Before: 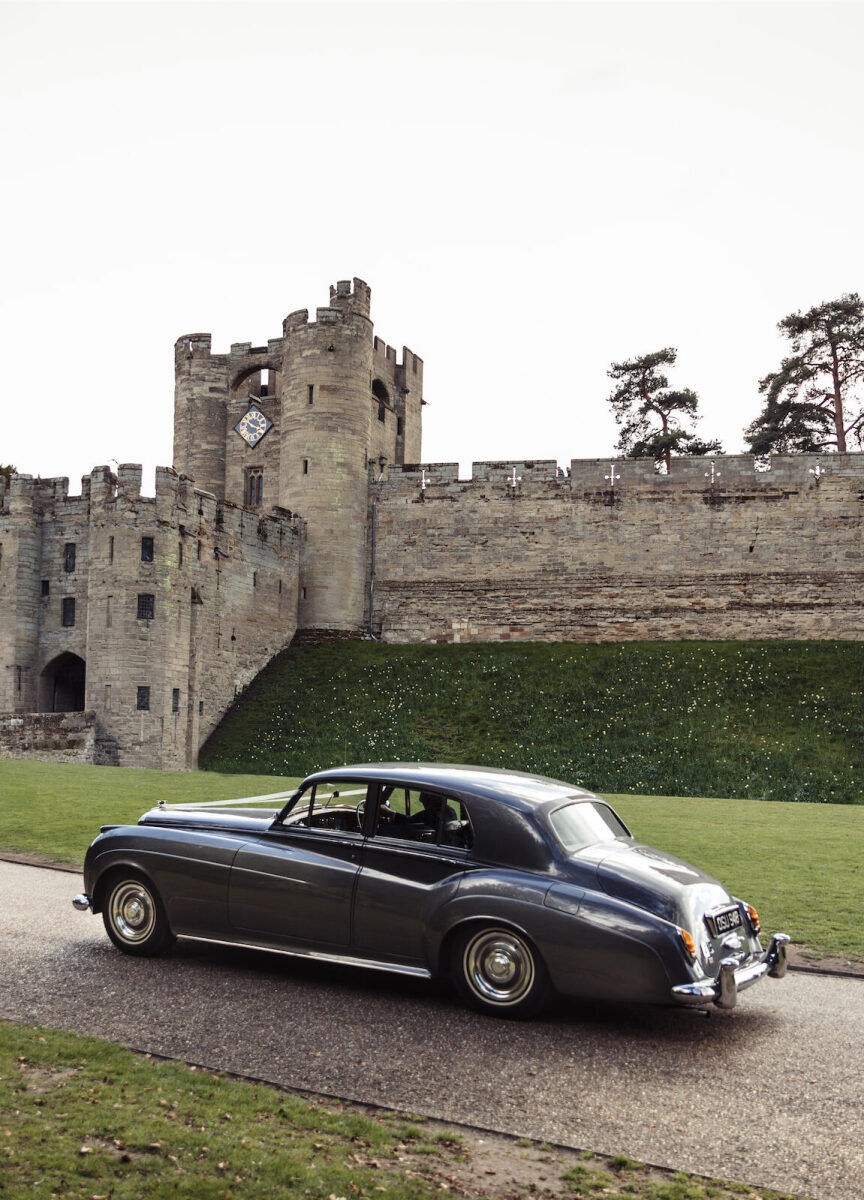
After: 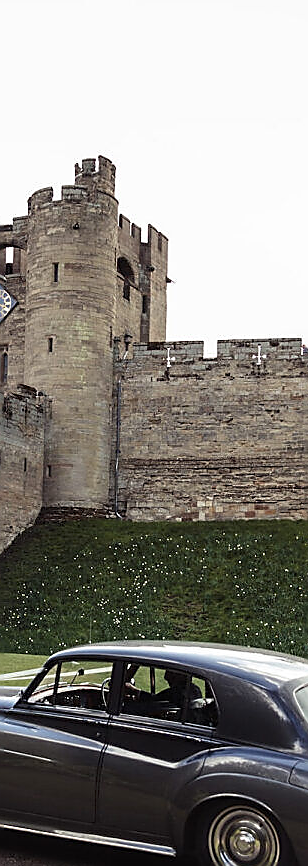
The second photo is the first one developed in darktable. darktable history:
sharpen: radius 1.353, amount 1.256, threshold 0.762
crop and rotate: left 29.554%, top 10.187%, right 34.776%, bottom 17.638%
